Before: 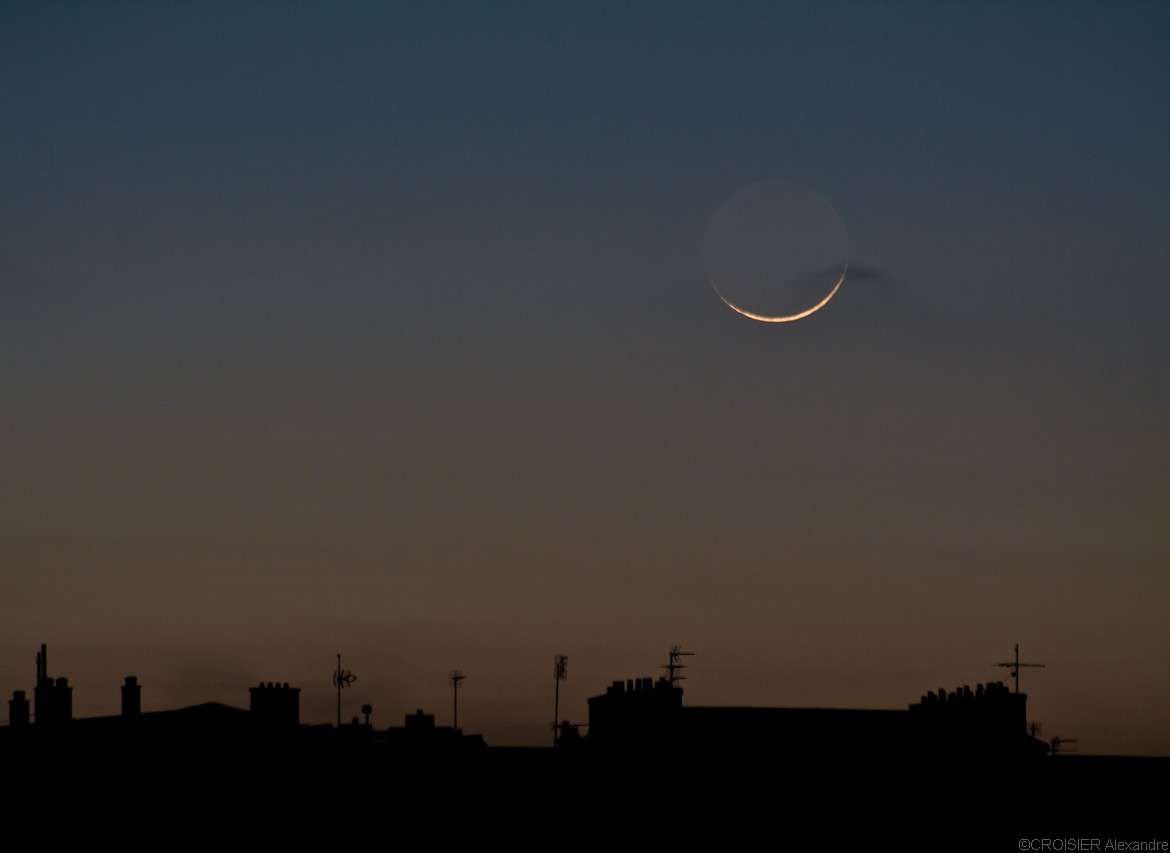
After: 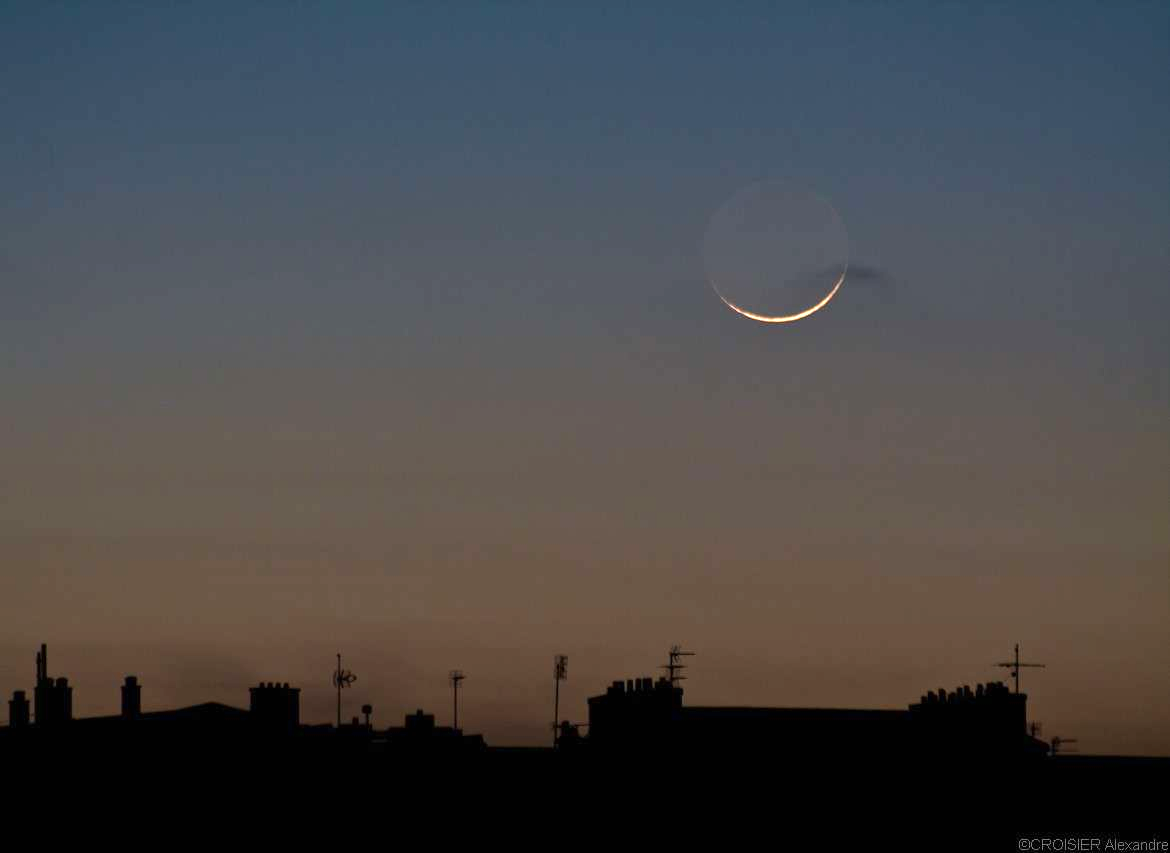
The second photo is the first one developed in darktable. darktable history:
exposure: black level correction 0, exposure 0.866 EV, compensate highlight preservation false
